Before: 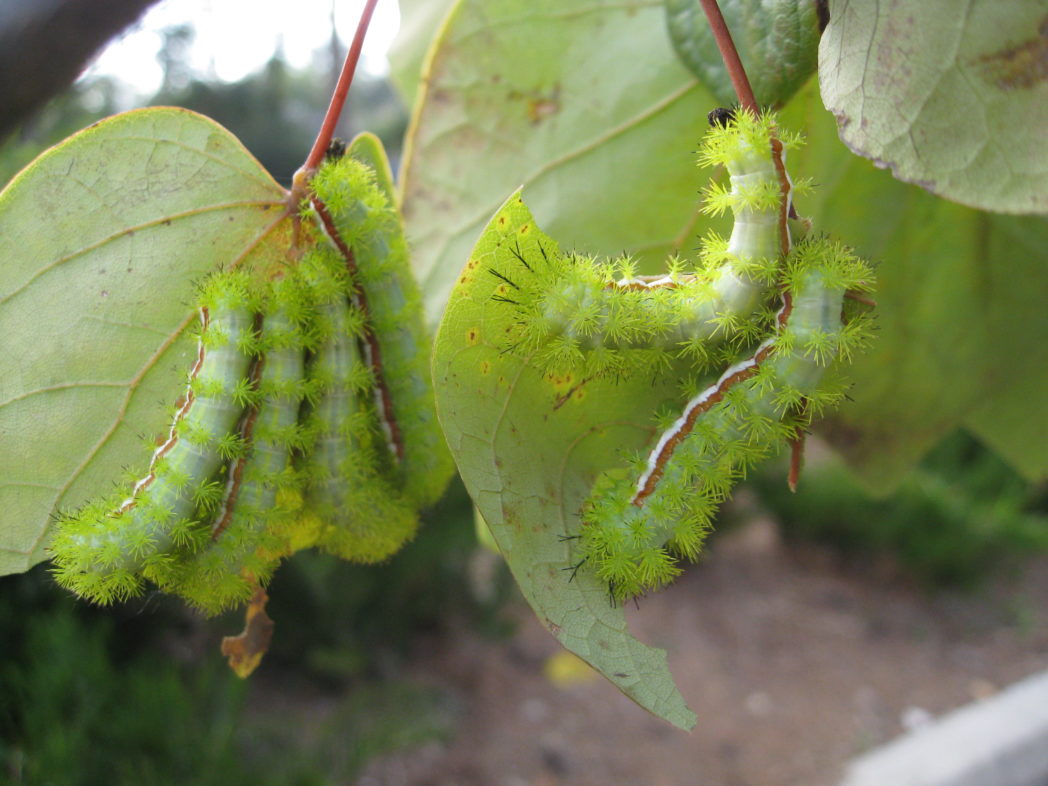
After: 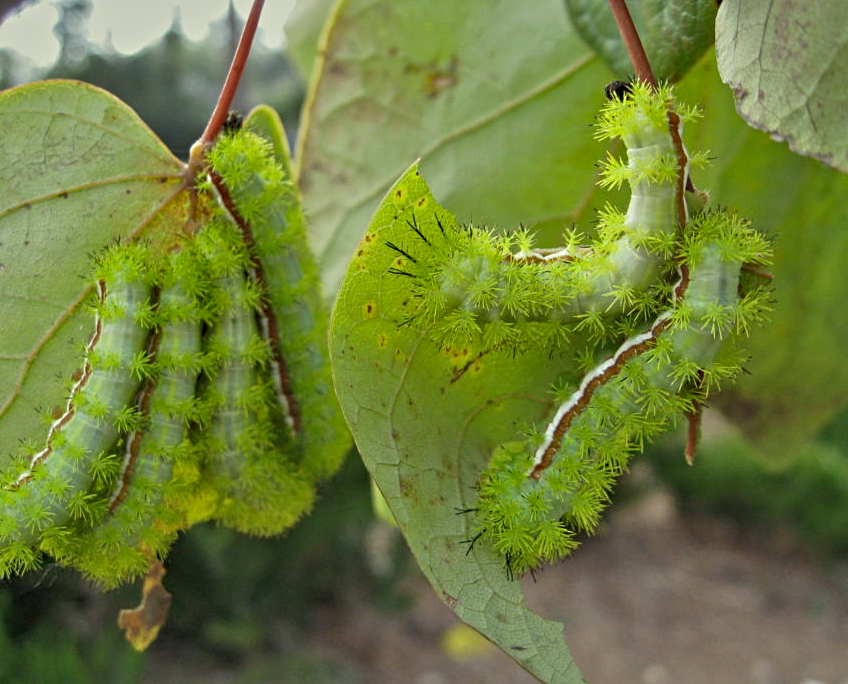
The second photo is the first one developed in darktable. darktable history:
color correction: highlights a* -5.64, highlights b* 10.72
shadows and highlights: highlights color adjustment 31.99%
crop: left 9.921%, top 3.528%, right 9.161%, bottom 9.327%
contrast equalizer: y [[0.5, 0.542, 0.583, 0.625, 0.667, 0.708], [0.5 ×6], [0.5 ×6], [0 ×6], [0 ×6]]
tone equalizer: -8 EV -0.002 EV, -7 EV 0.005 EV, -6 EV -0.045 EV, -5 EV 0.015 EV, -4 EV -0.014 EV, -3 EV 0.031 EV, -2 EV -0.058 EV, -1 EV -0.274 EV, +0 EV -0.561 EV
